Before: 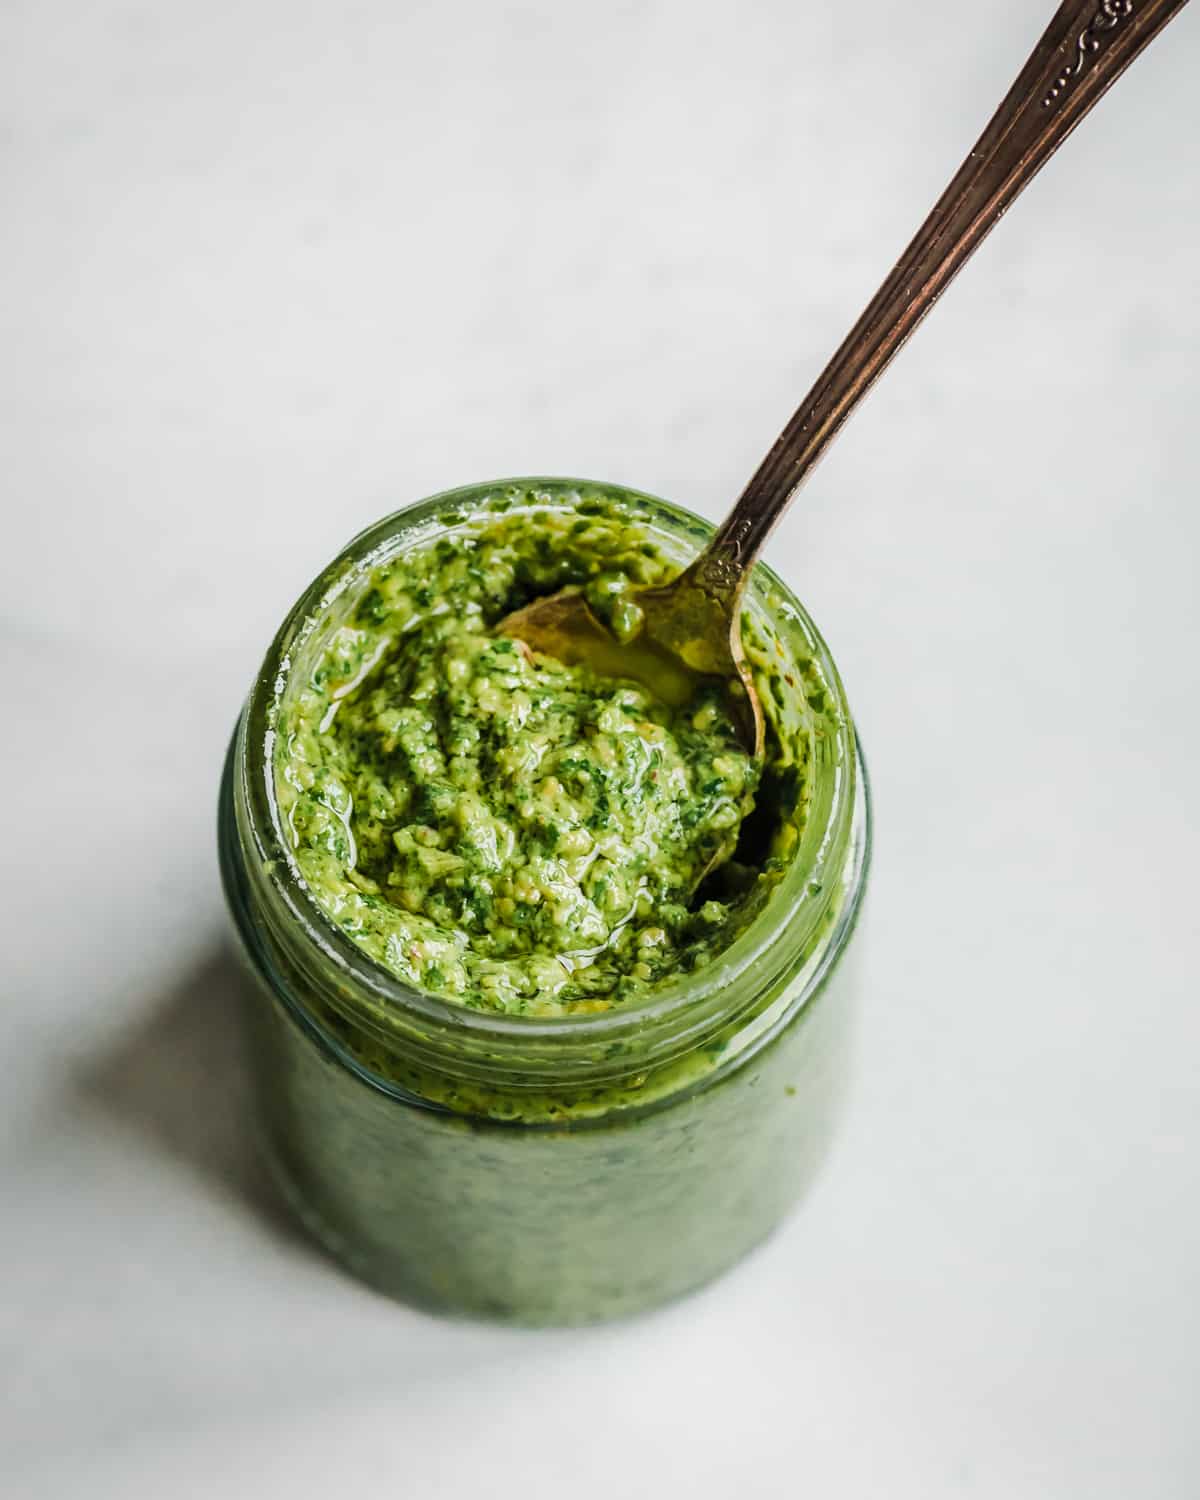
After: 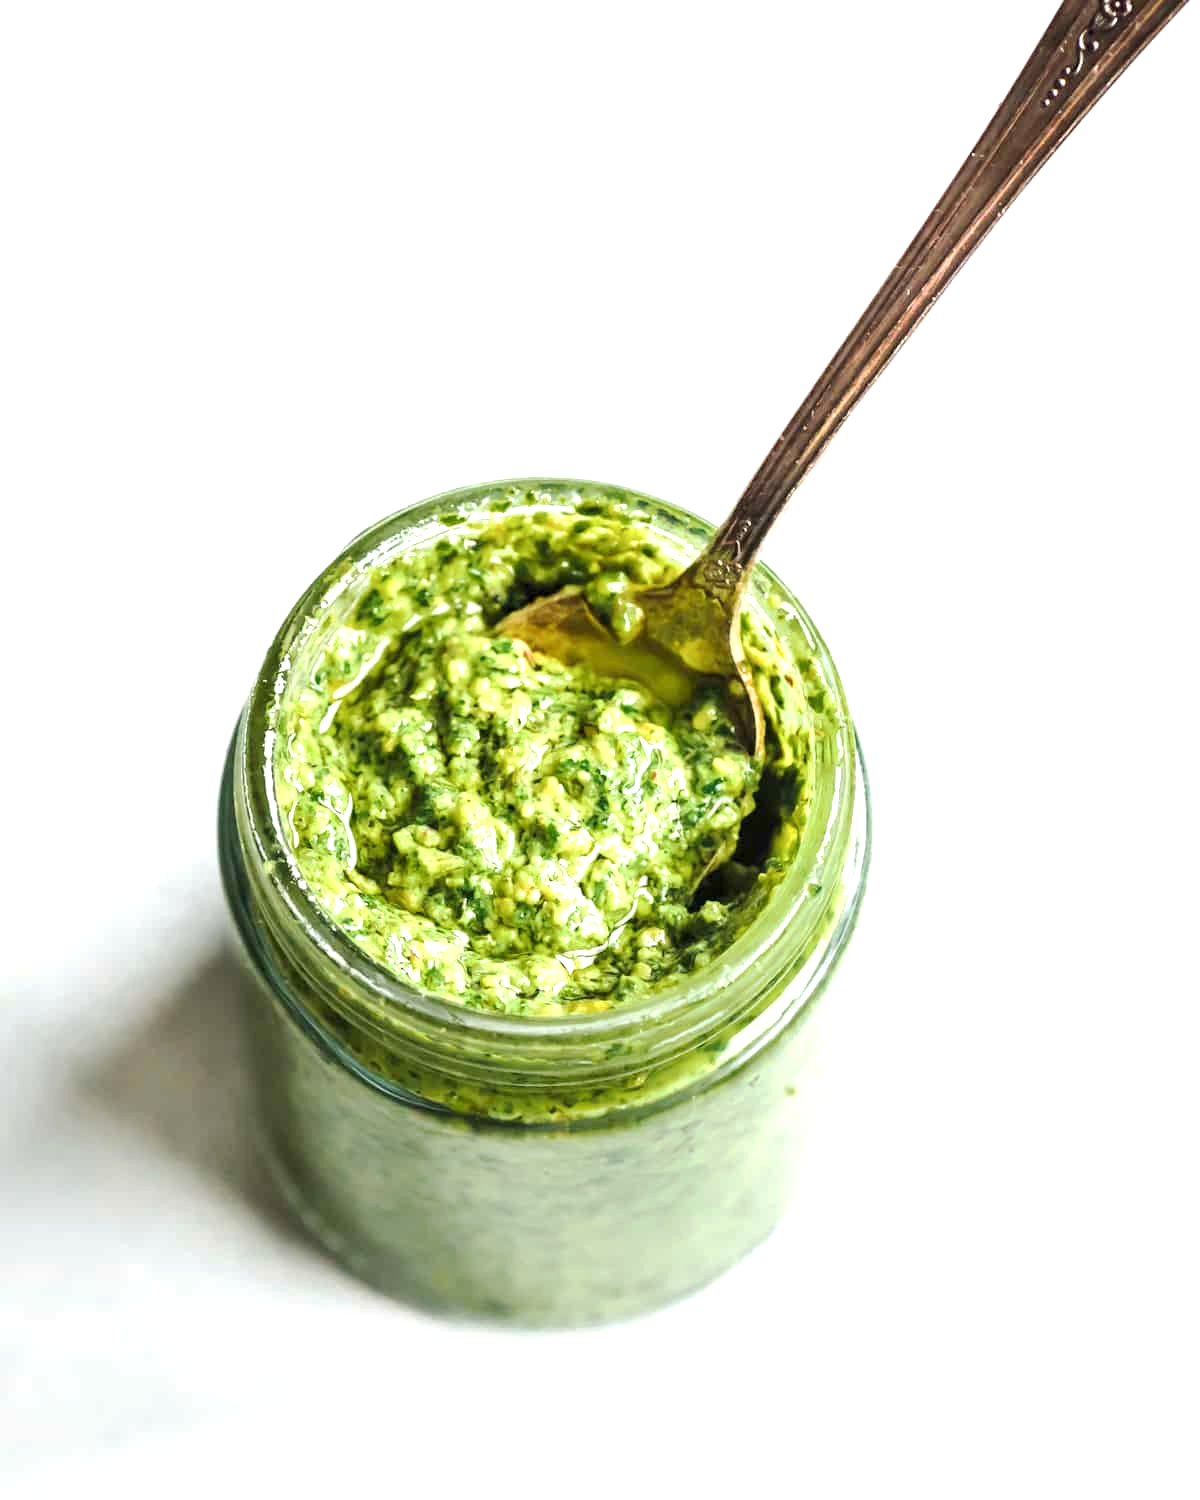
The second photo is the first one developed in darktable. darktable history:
base curve: curves: ch0 [(0, 0) (0.262, 0.32) (0.722, 0.705) (1, 1)], exposure shift 0.01, preserve colors none
exposure: black level correction 0, exposure 1.001 EV, compensate highlight preservation false
